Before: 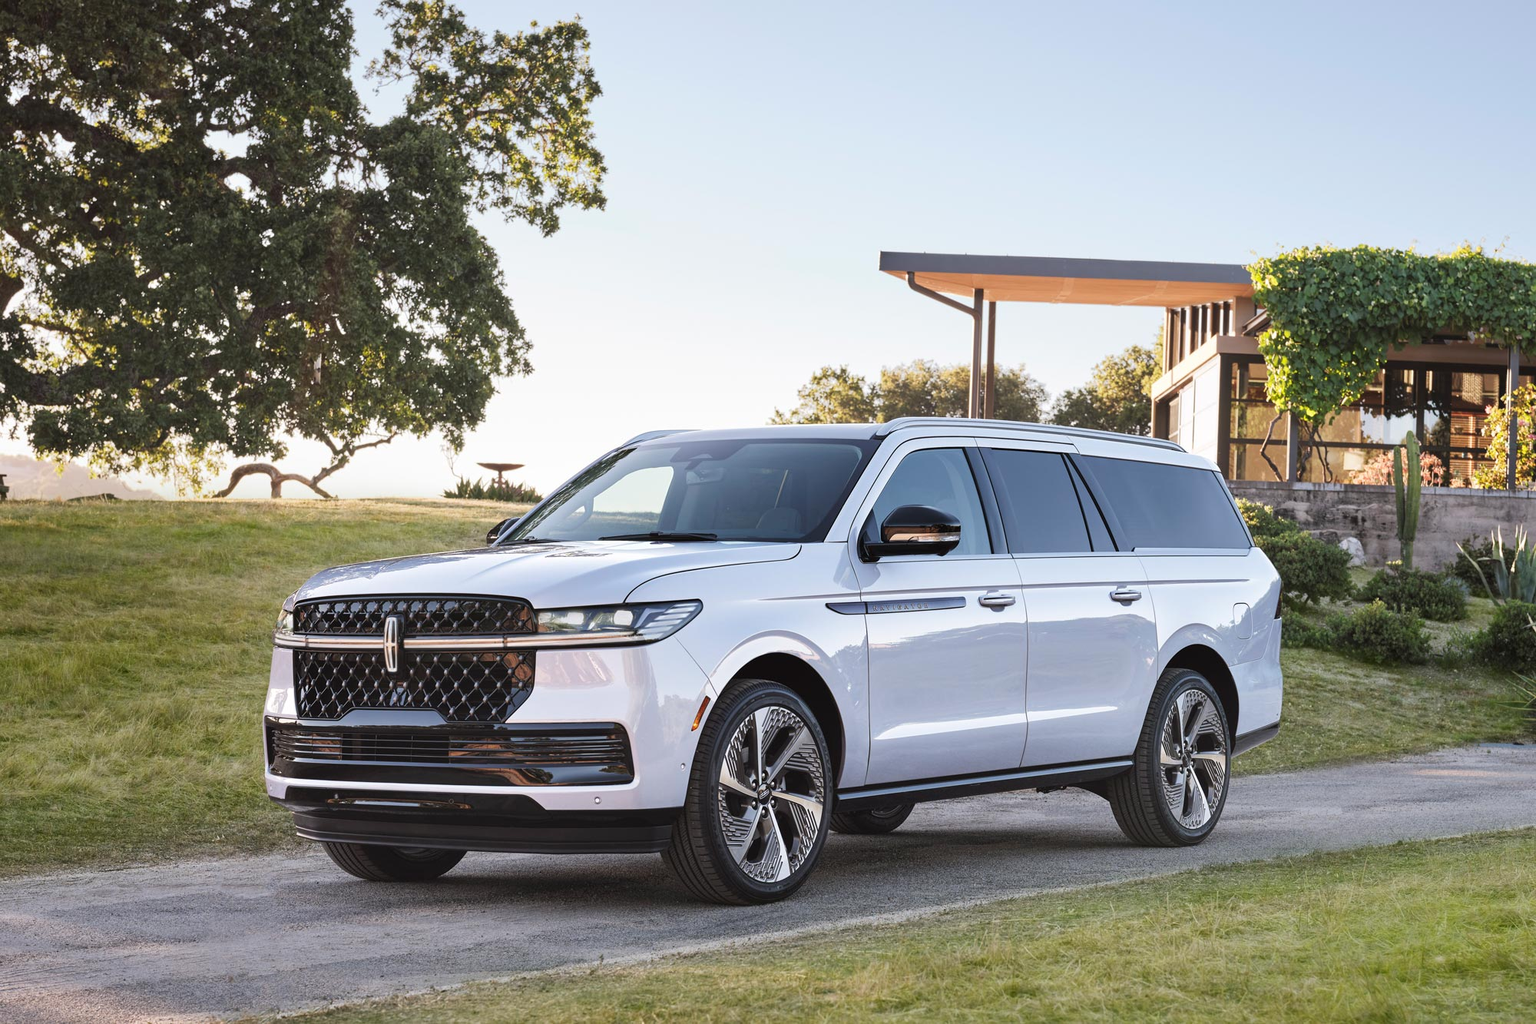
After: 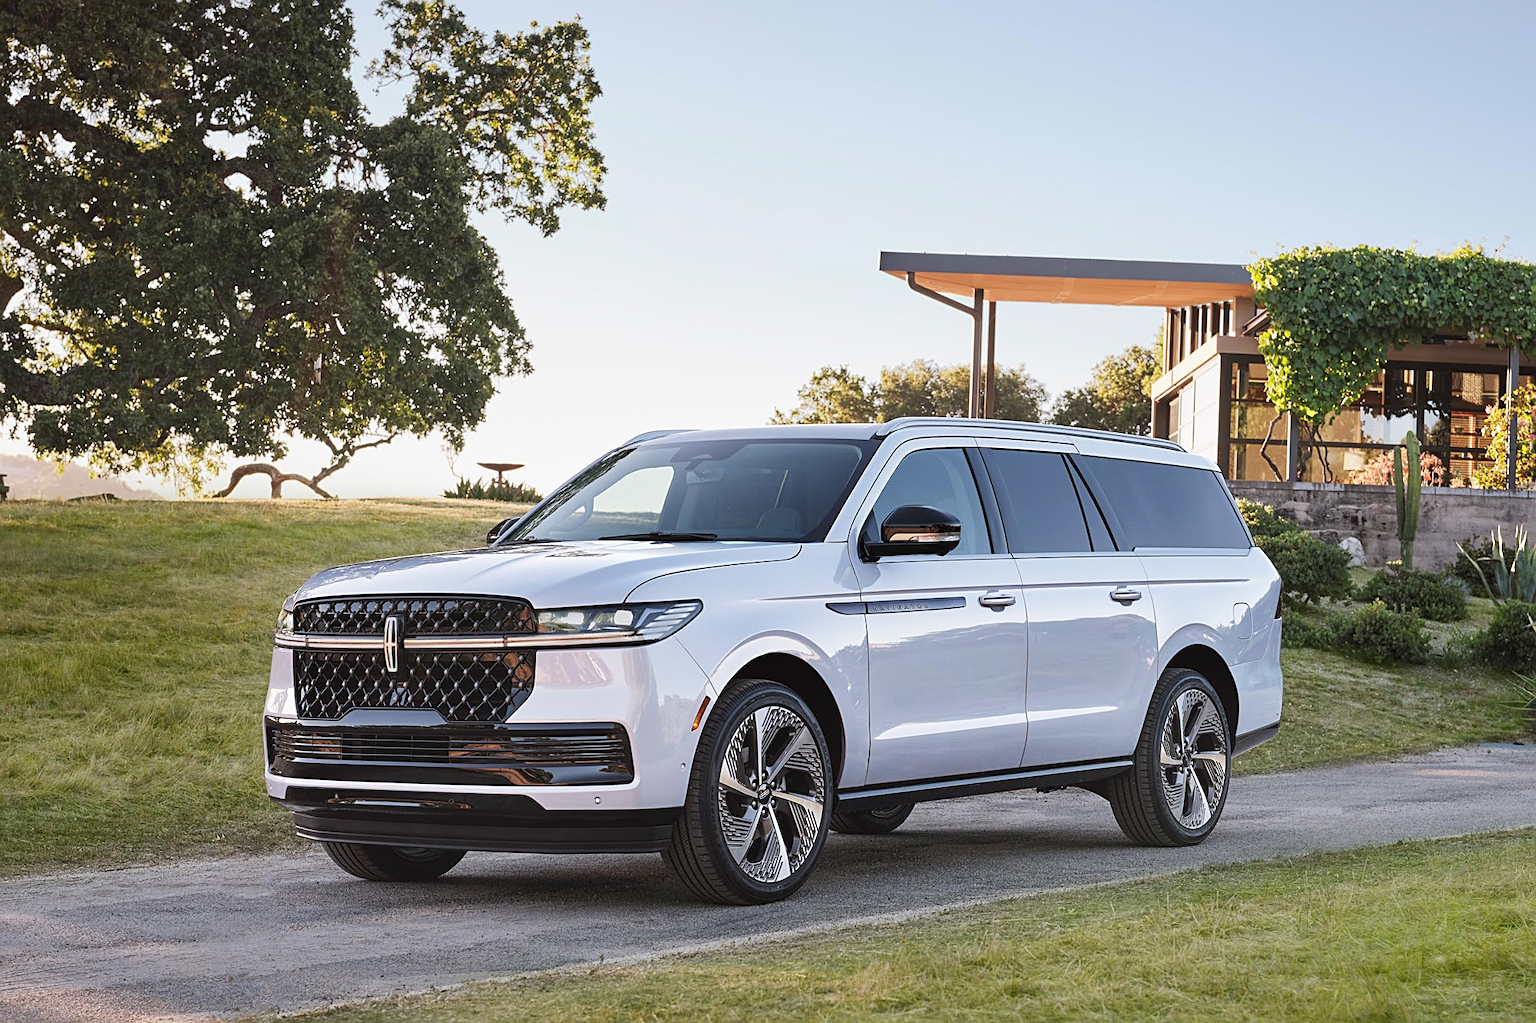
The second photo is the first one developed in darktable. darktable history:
exposure: exposure -0.064 EV, compensate highlight preservation false
color zones: curves: ch1 [(0, 0.525) (0.143, 0.556) (0.286, 0.52) (0.429, 0.5) (0.571, 0.5) (0.714, 0.5) (0.857, 0.503) (1, 0.525)]
sharpen: on, module defaults
